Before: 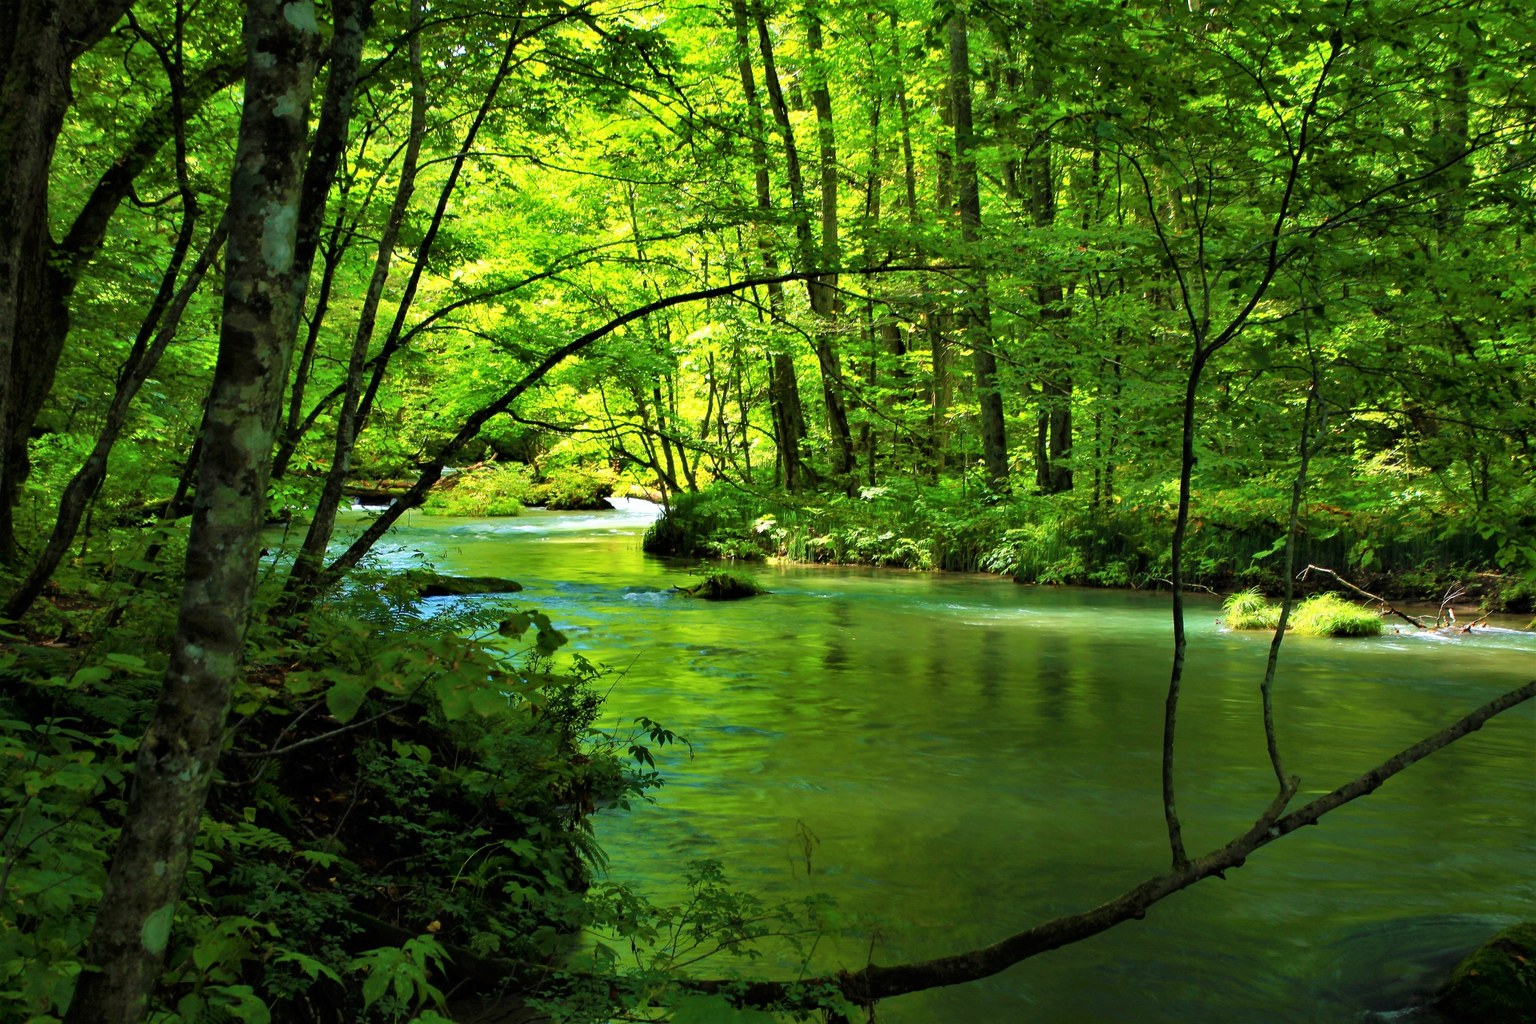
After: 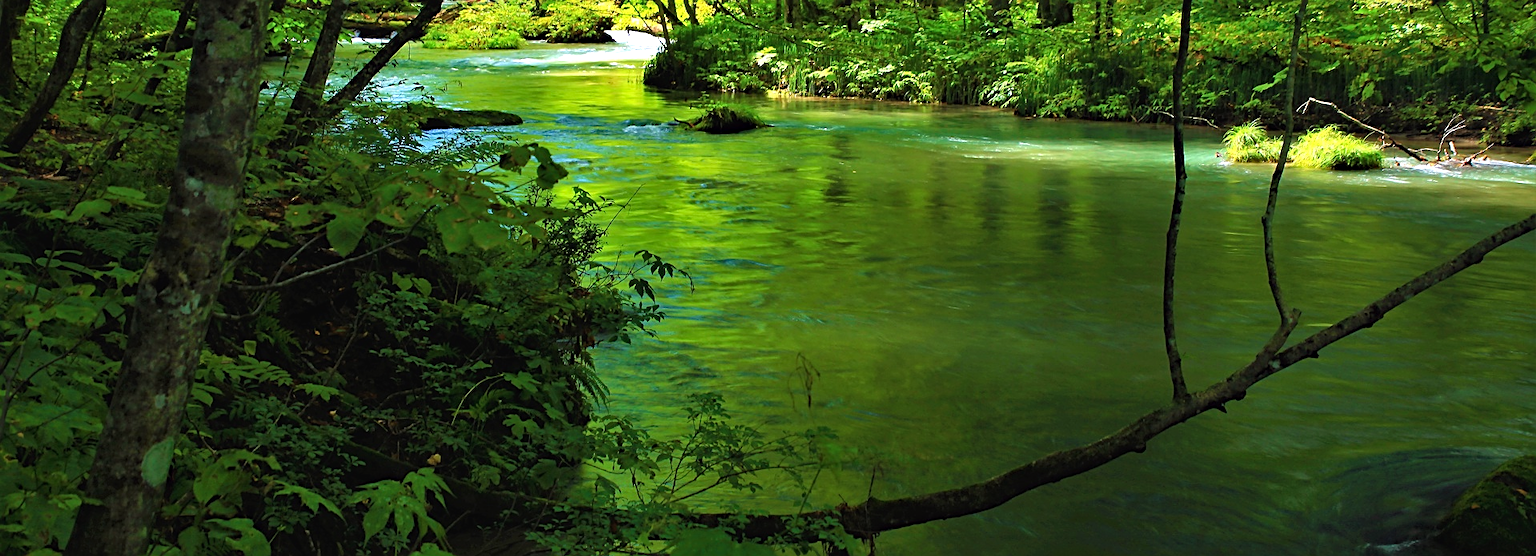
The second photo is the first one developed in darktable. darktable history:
haze removal: compatibility mode true, adaptive false
crop and rotate: top 45.659%, right 0.013%
exposure: black level correction -0.002, exposure 0.031 EV, compensate highlight preservation false
sharpen: on, module defaults
